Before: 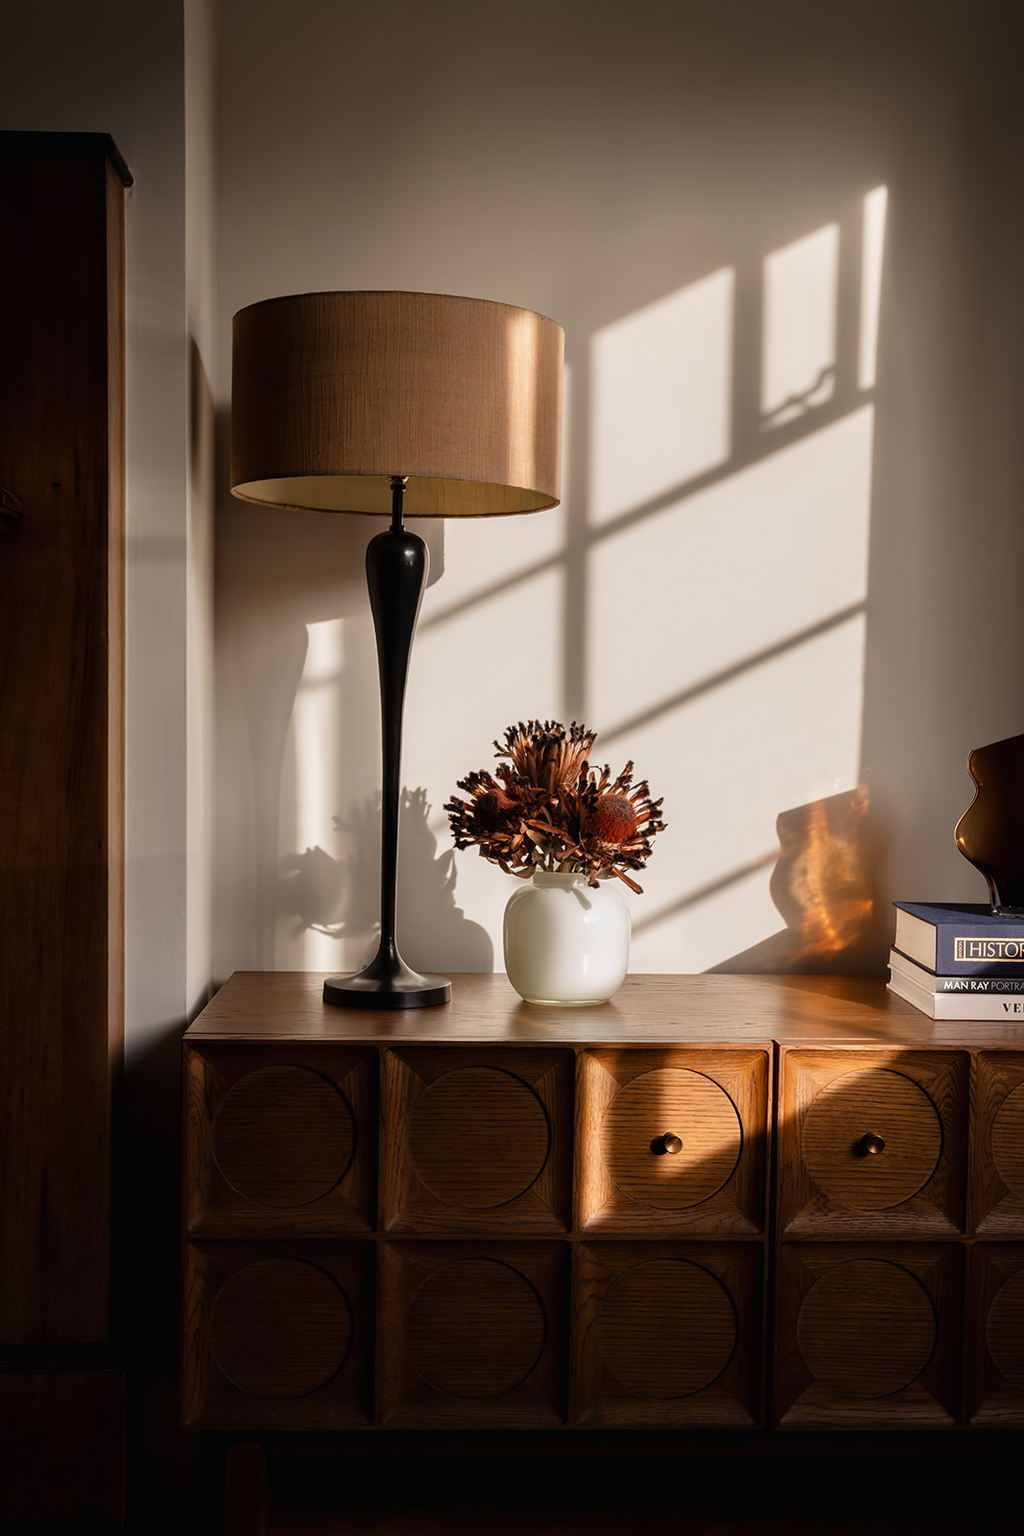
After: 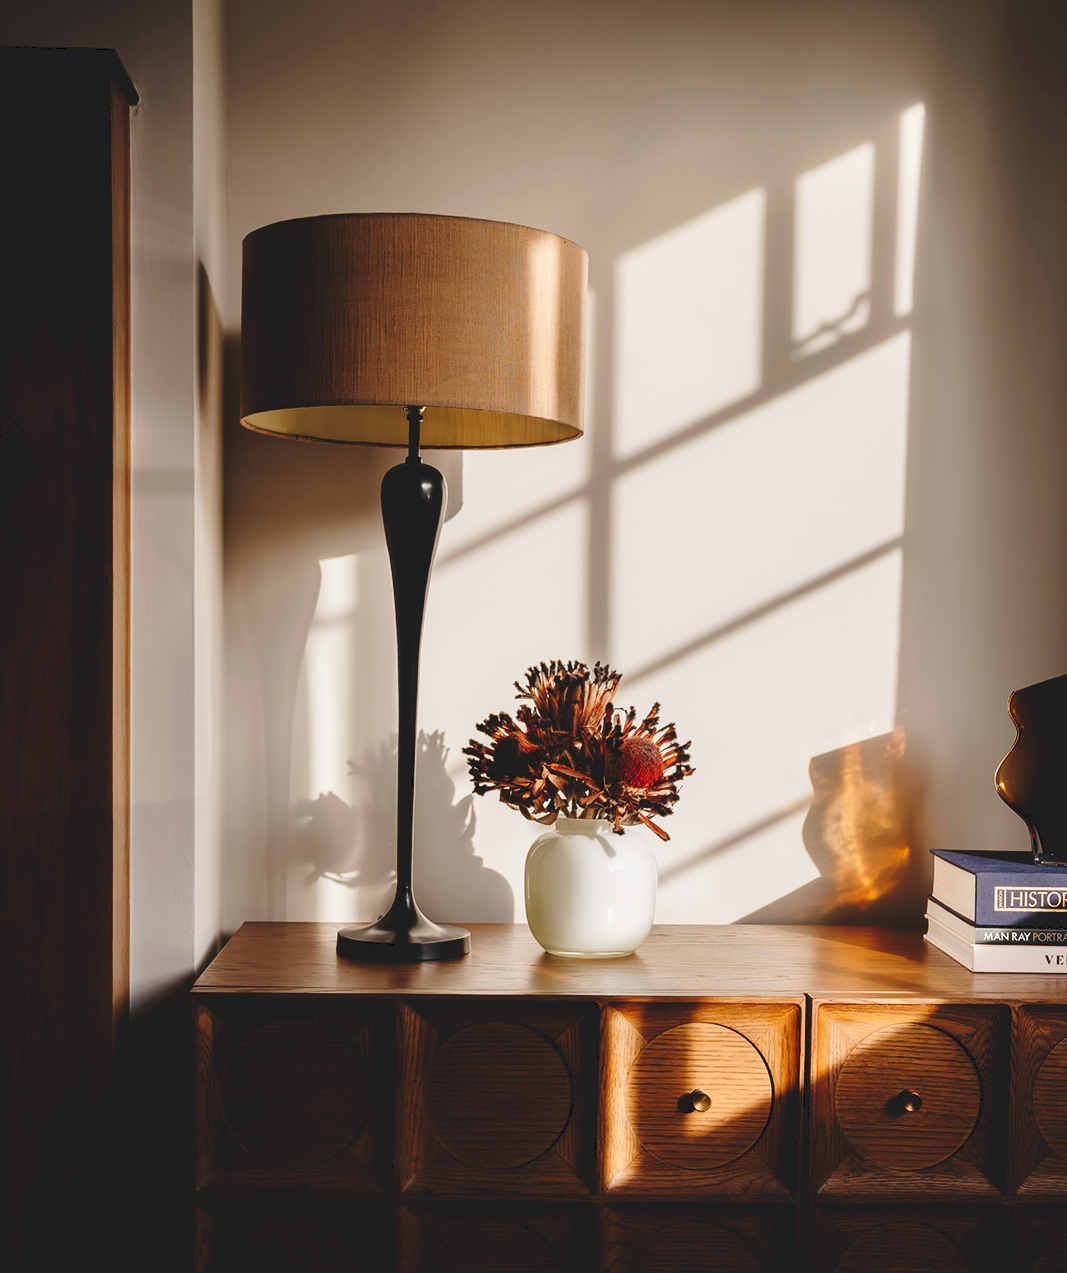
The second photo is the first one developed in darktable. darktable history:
tone curve: curves: ch0 [(0, 0) (0.003, 0.112) (0.011, 0.115) (0.025, 0.111) (0.044, 0.114) (0.069, 0.126) (0.1, 0.144) (0.136, 0.164) (0.177, 0.196) (0.224, 0.249) (0.277, 0.316) (0.335, 0.401) (0.399, 0.487) (0.468, 0.571) (0.543, 0.647) (0.623, 0.728) (0.709, 0.795) (0.801, 0.866) (0.898, 0.933) (1, 1)], preserve colors none
crop and rotate: top 5.666%, bottom 14.764%
